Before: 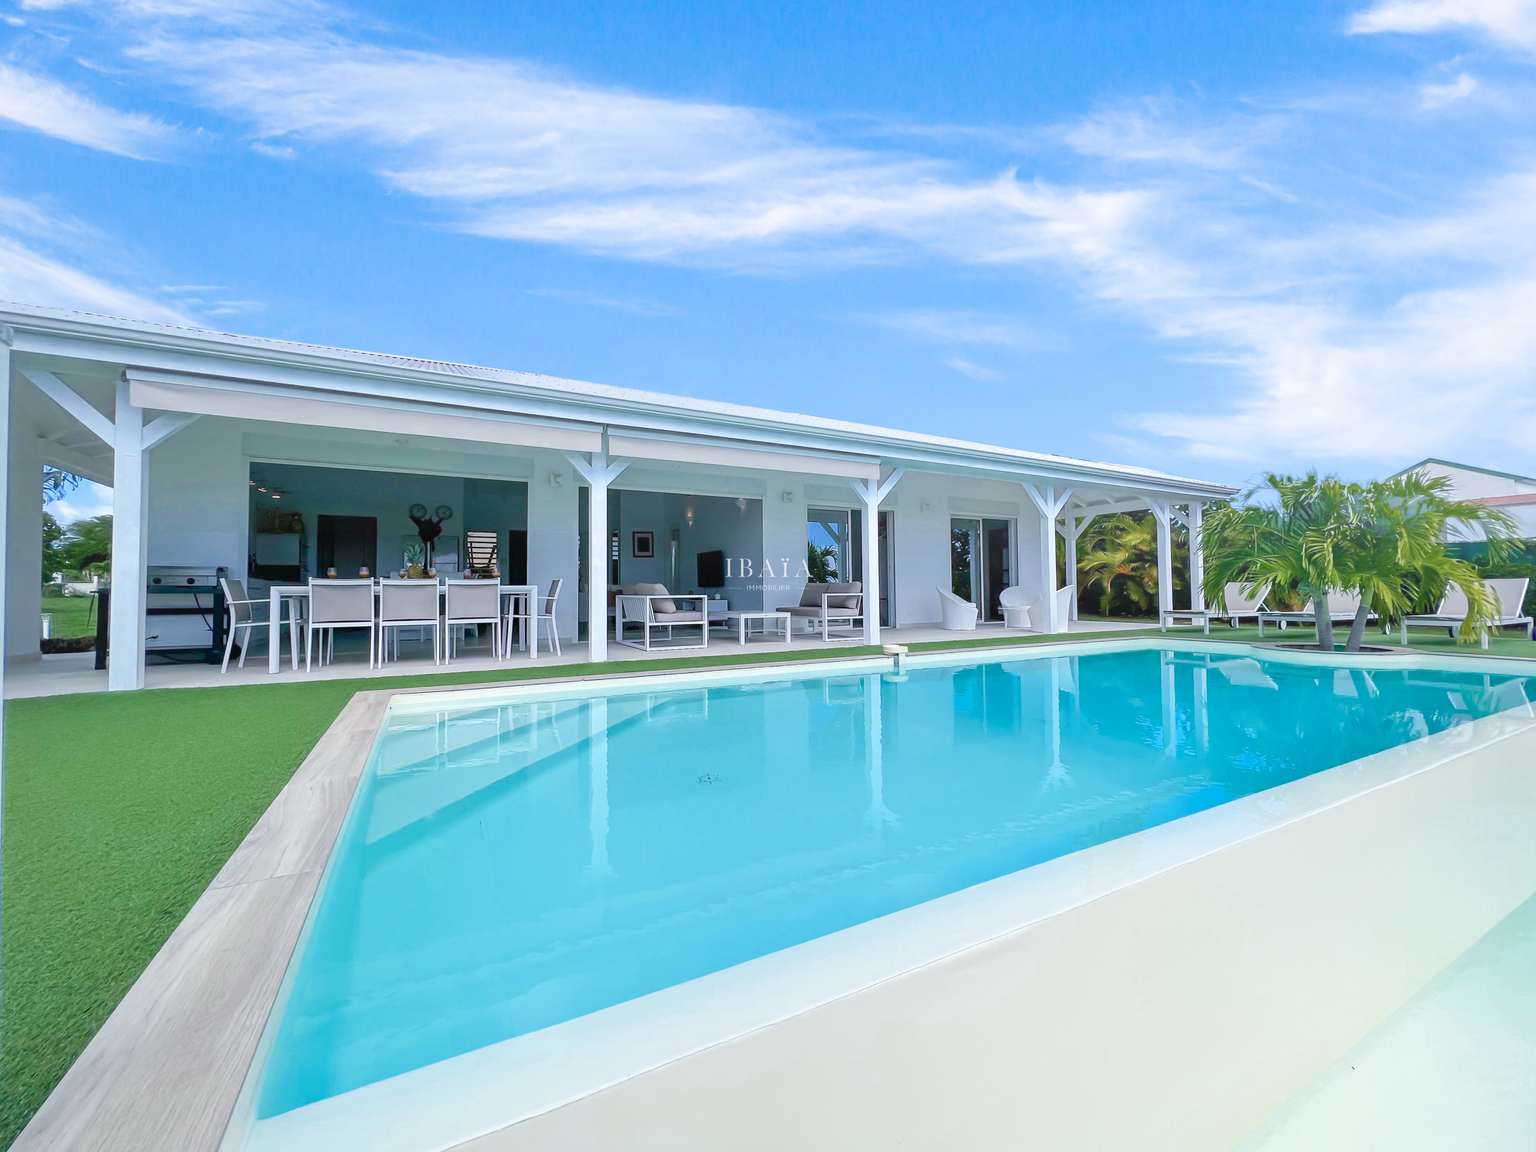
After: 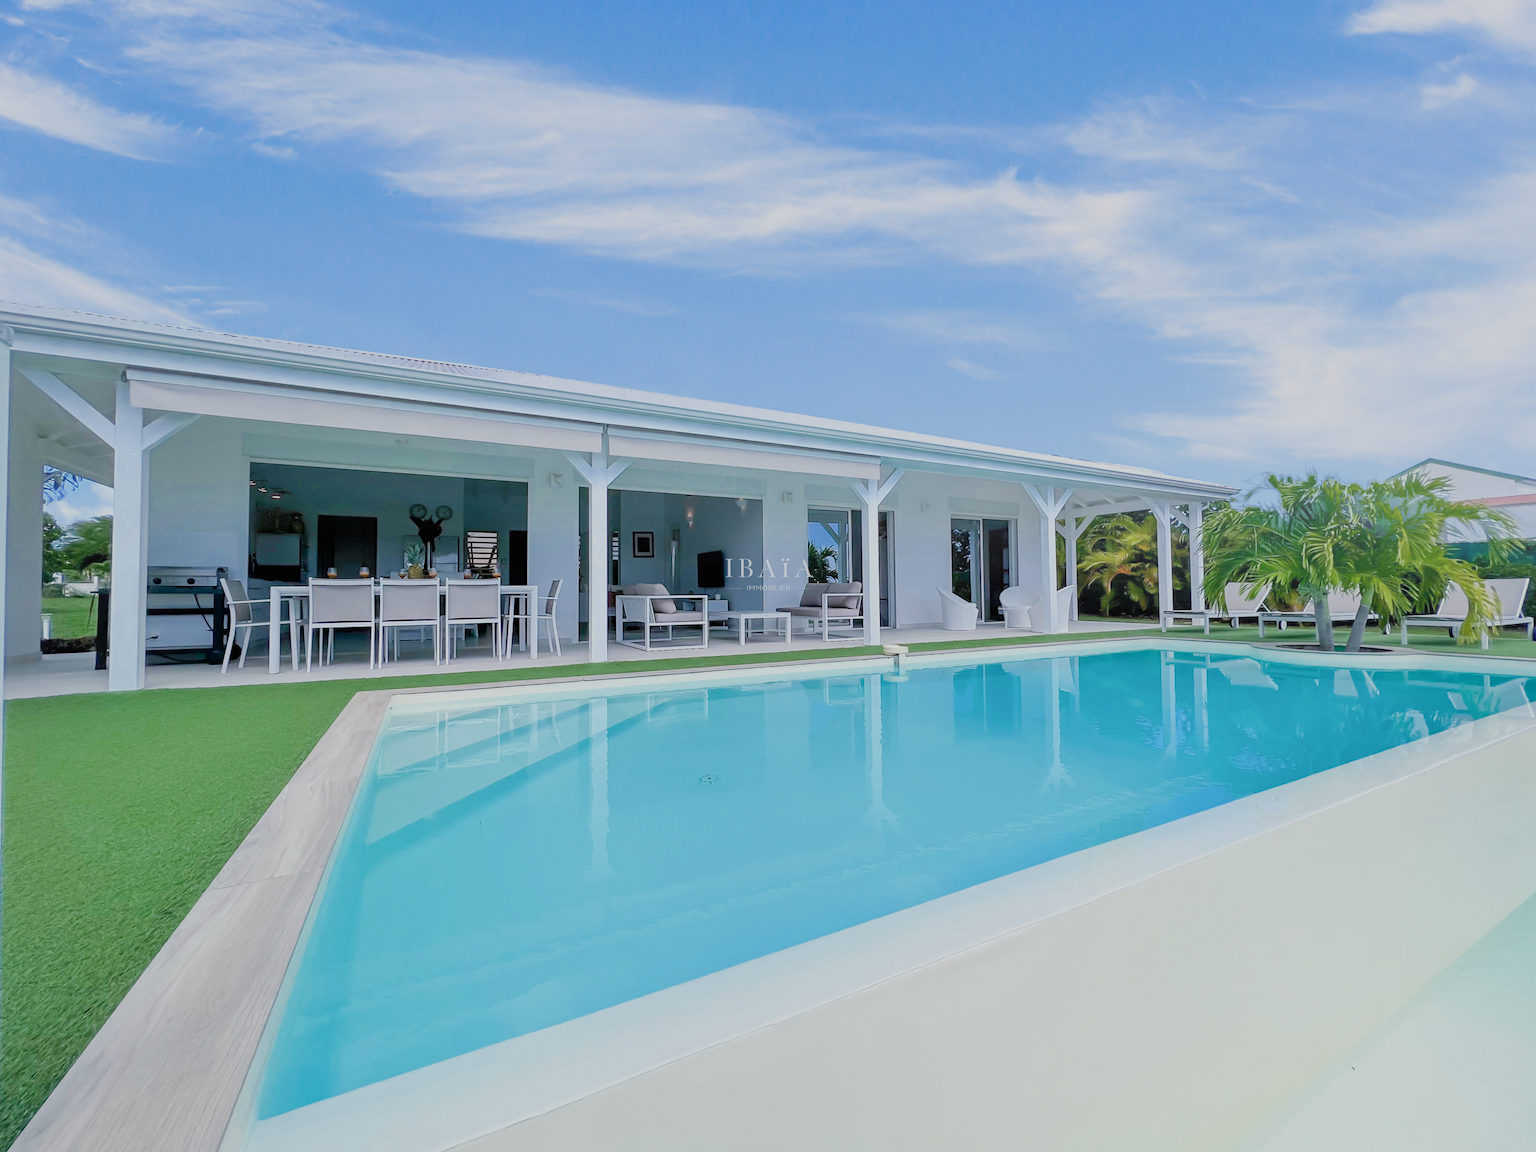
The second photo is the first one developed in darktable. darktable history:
filmic rgb: black relative exposure -7.65 EV, white relative exposure 4.56 EV, hardness 3.61, contrast 0.996
